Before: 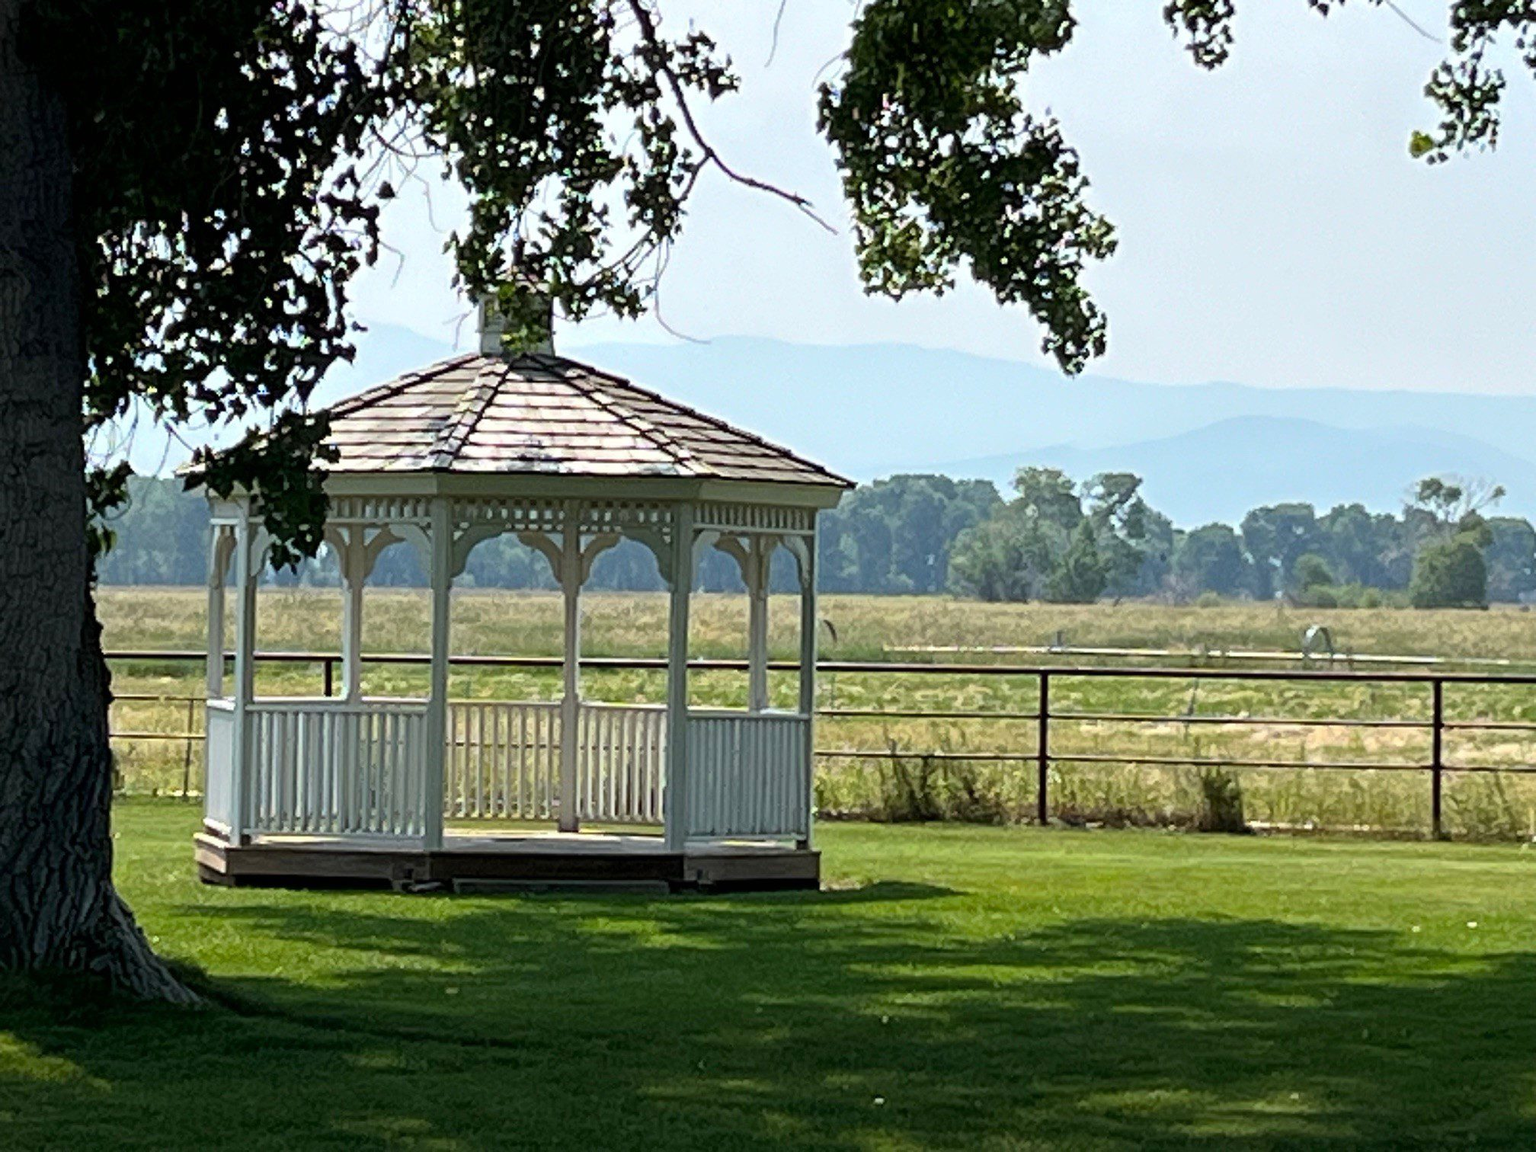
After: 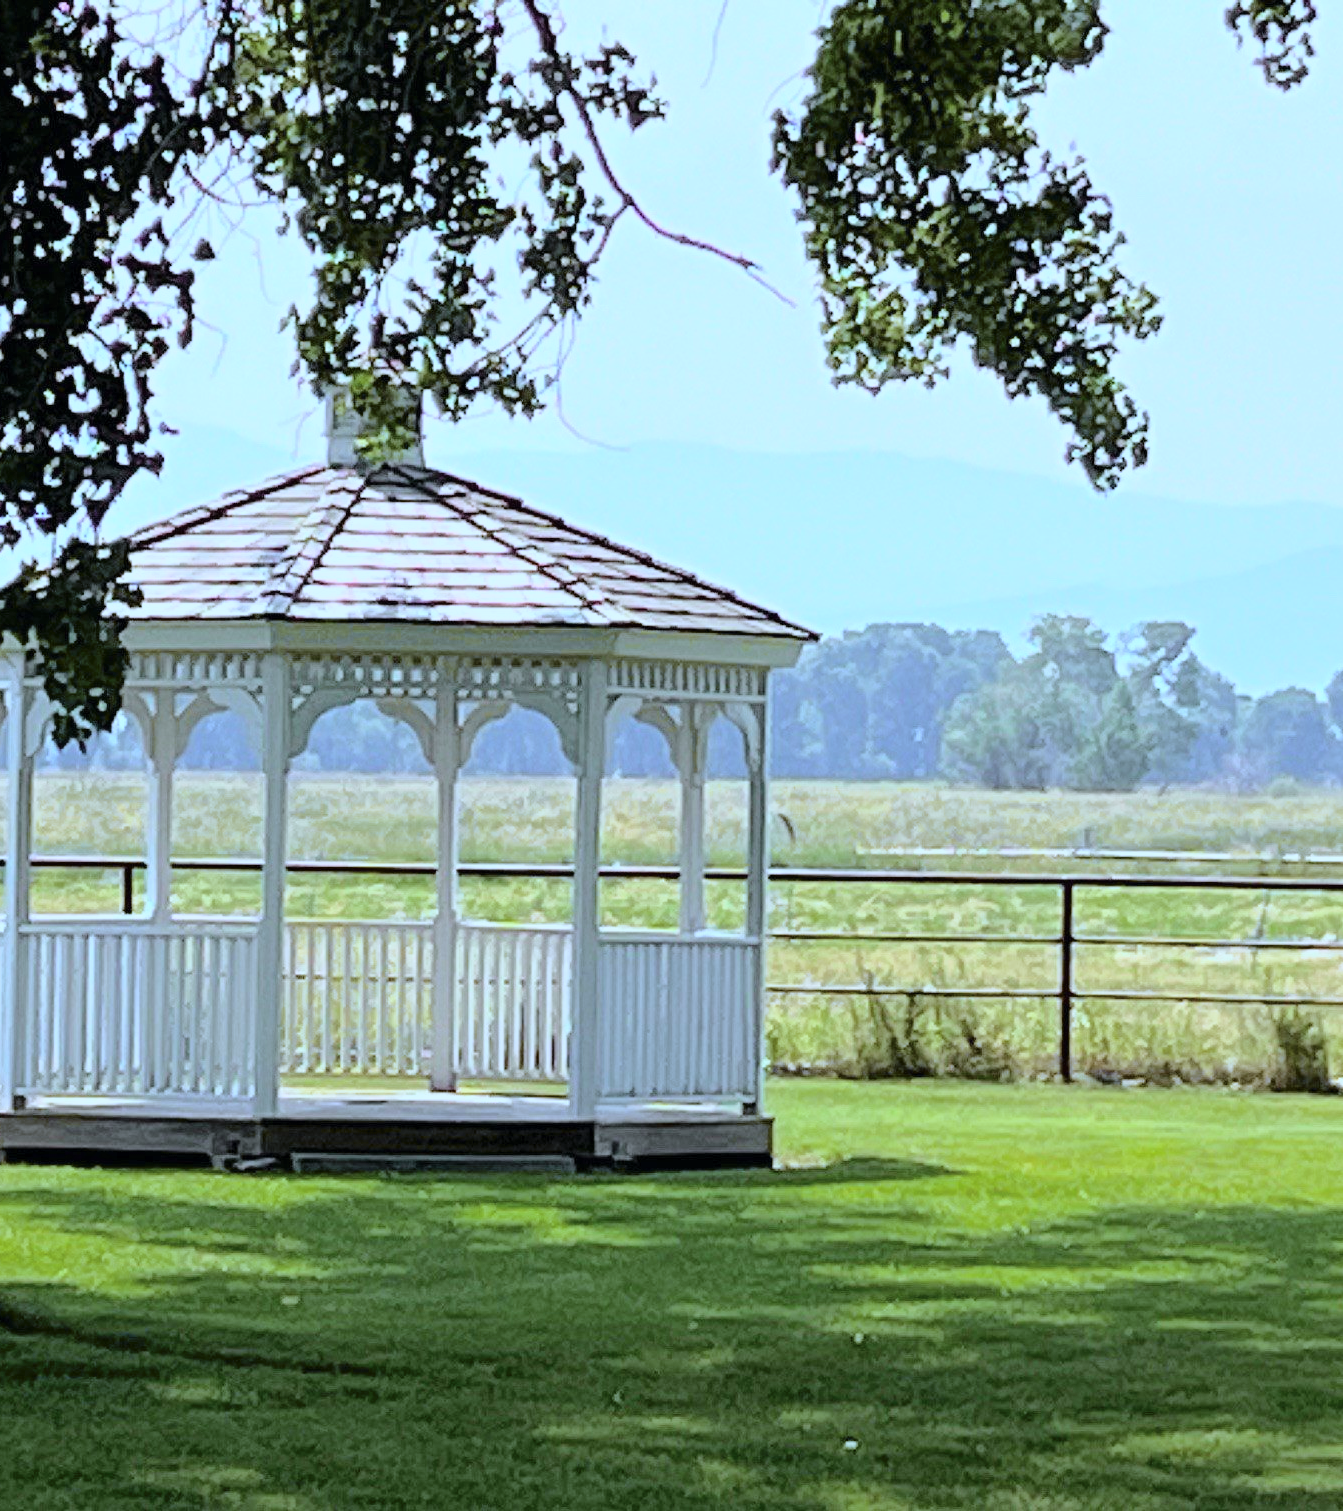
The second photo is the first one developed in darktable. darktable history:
contrast brightness saturation: brightness 0.28
crop and rotate: left 15.055%, right 18.278%
tone curve: curves: ch0 [(0, 0) (0.058, 0.027) (0.214, 0.183) (0.295, 0.288) (0.48, 0.541) (0.658, 0.703) (0.741, 0.775) (0.844, 0.866) (0.986, 0.957)]; ch1 [(0, 0) (0.172, 0.123) (0.312, 0.296) (0.437, 0.429) (0.471, 0.469) (0.502, 0.5) (0.513, 0.515) (0.572, 0.603) (0.617, 0.653) (0.68, 0.724) (0.889, 0.924) (1, 1)]; ch2 [(0, 0) (0.411, 0.424) (0.489, 0.49) (0.502, 0.5) (0.512, 0.524) (0.549, 0.578) (0.604, 0.628) (0.709, 0.748) (1, 1)], color space Lab, independent channels, preserve colors none
white balance: red 0.871, blue 1.249
